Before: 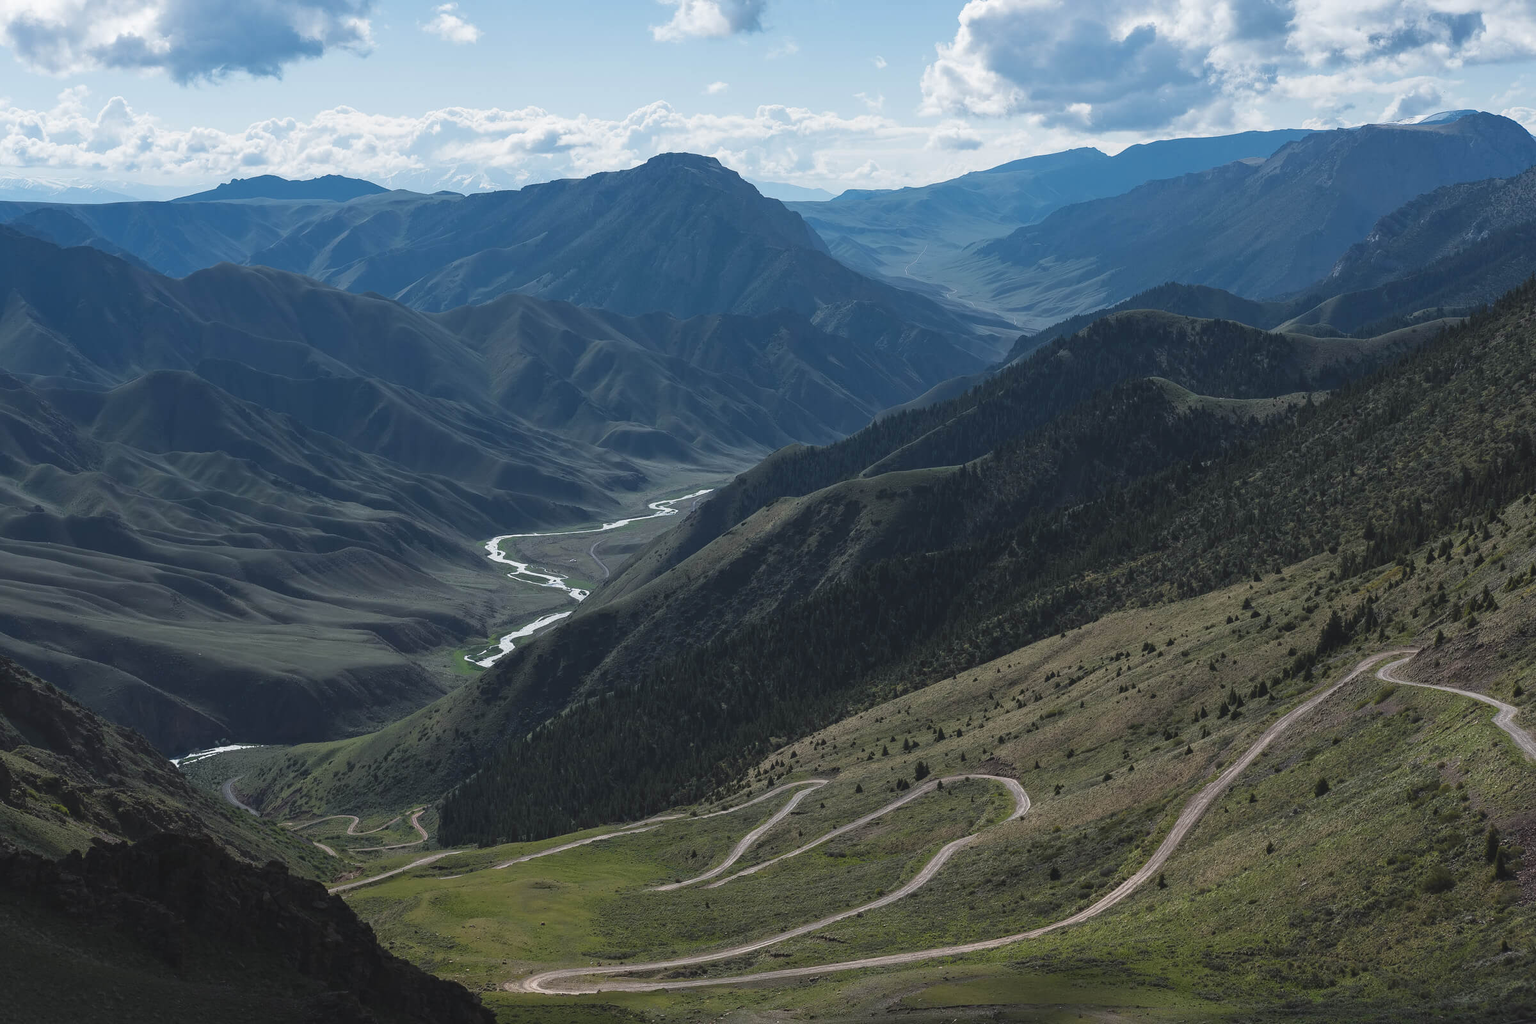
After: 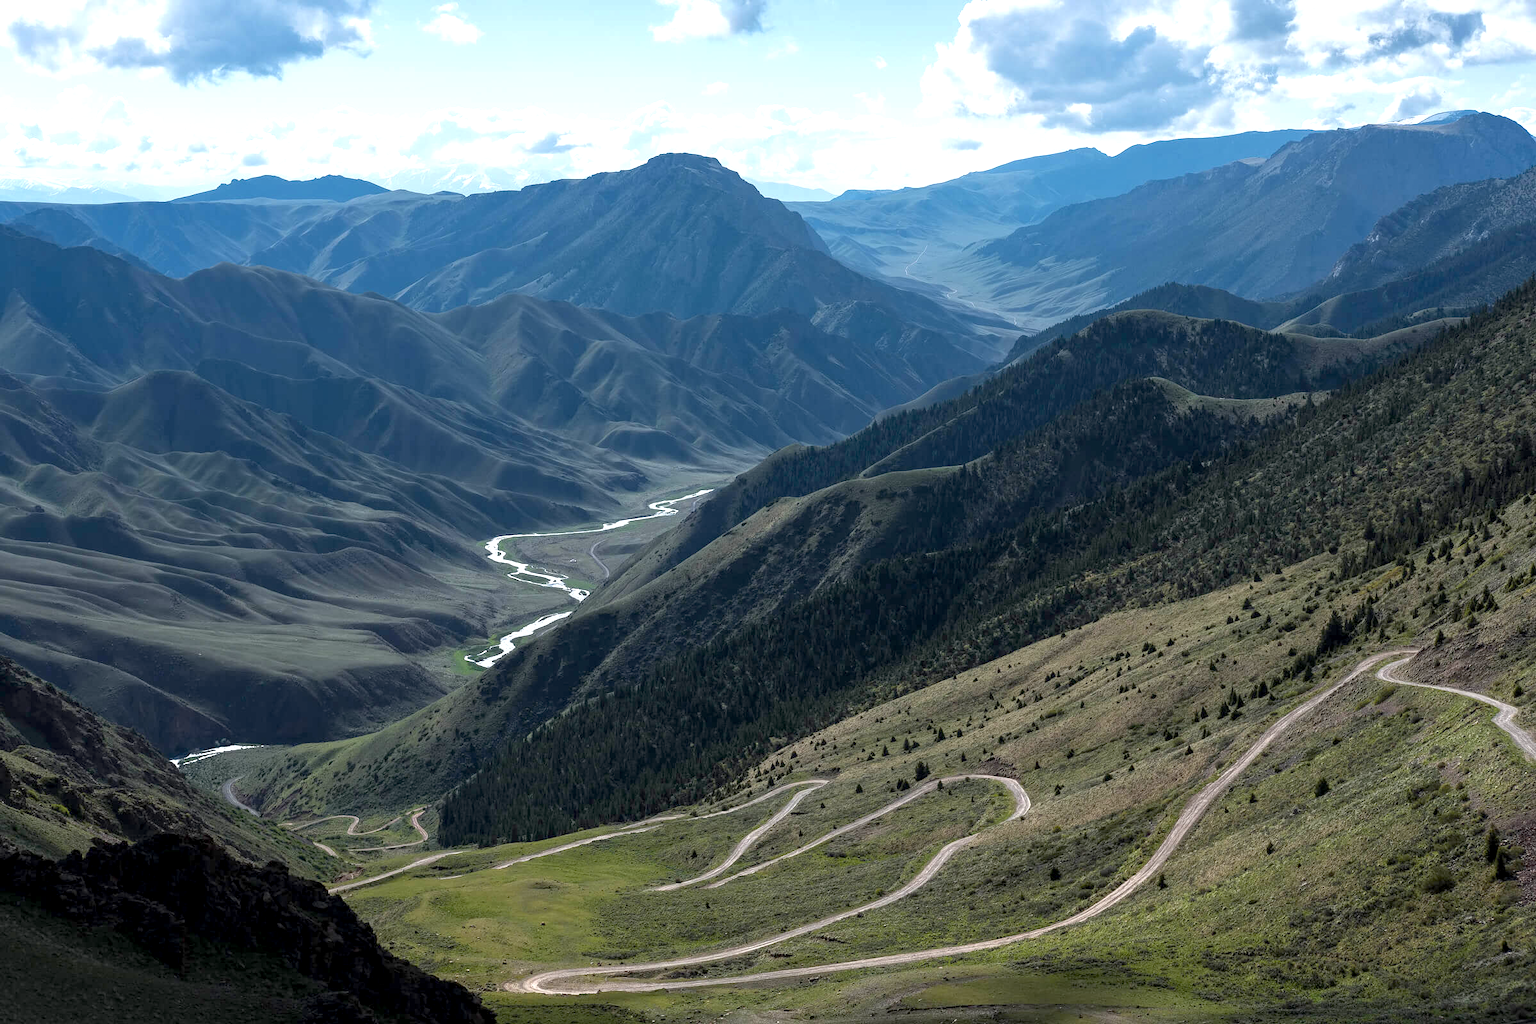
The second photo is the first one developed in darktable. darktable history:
local contrast: highlights 100%, shadows 97%, detail 119%, midtone range 0.2
exposure: black level correction 0.011, exposure 0.69 EV, compensate highlight preservation false
